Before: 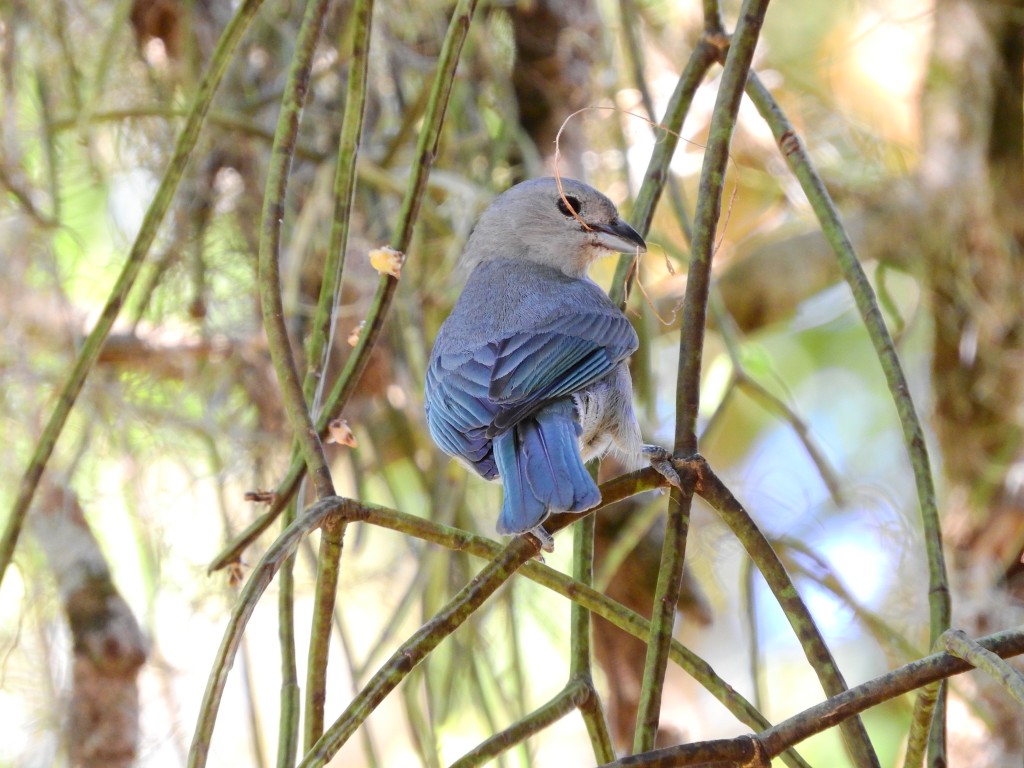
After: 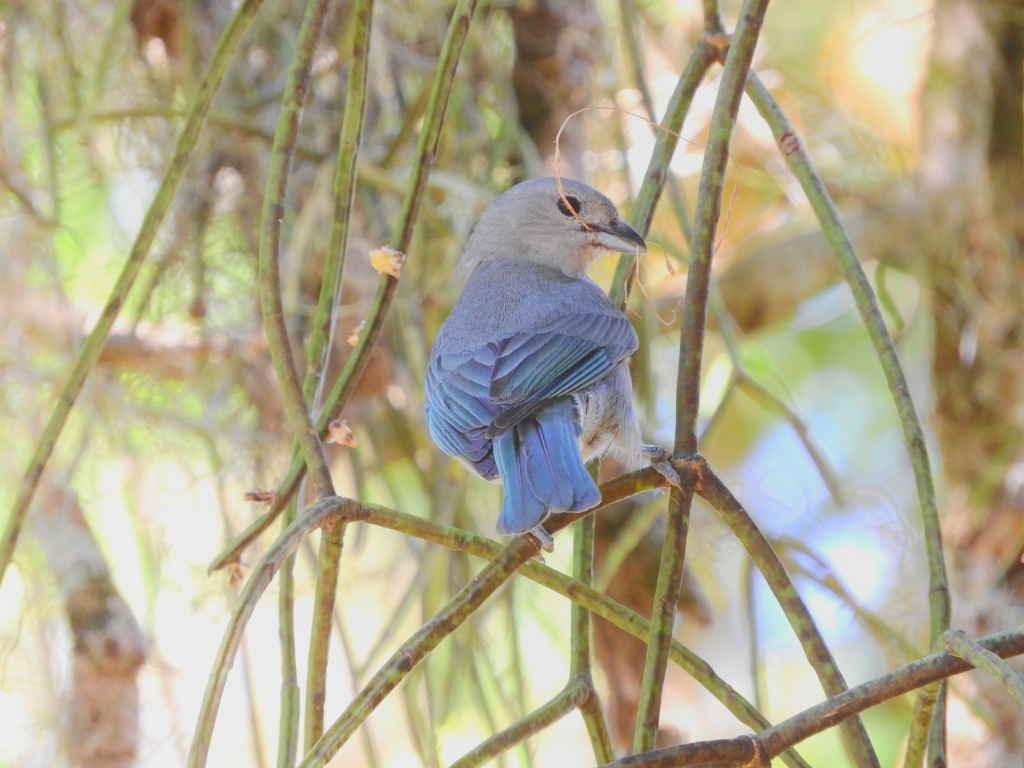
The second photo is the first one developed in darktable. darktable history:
shadows and highlights: shadows -23.1, highlights 46.79, soften with gaussian
tone curve: curves: ch0 [(0, 0.172) (1, 0.91)], color space Lab, independent channels, preserve colors none
